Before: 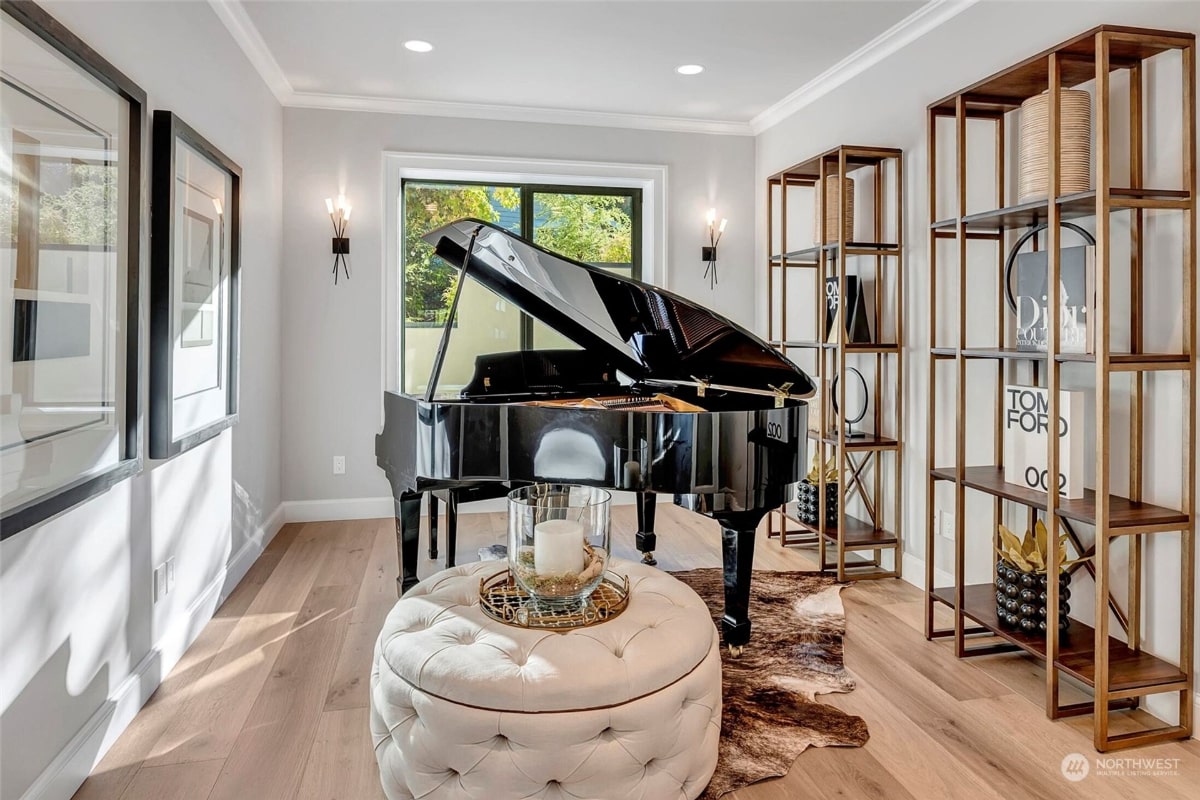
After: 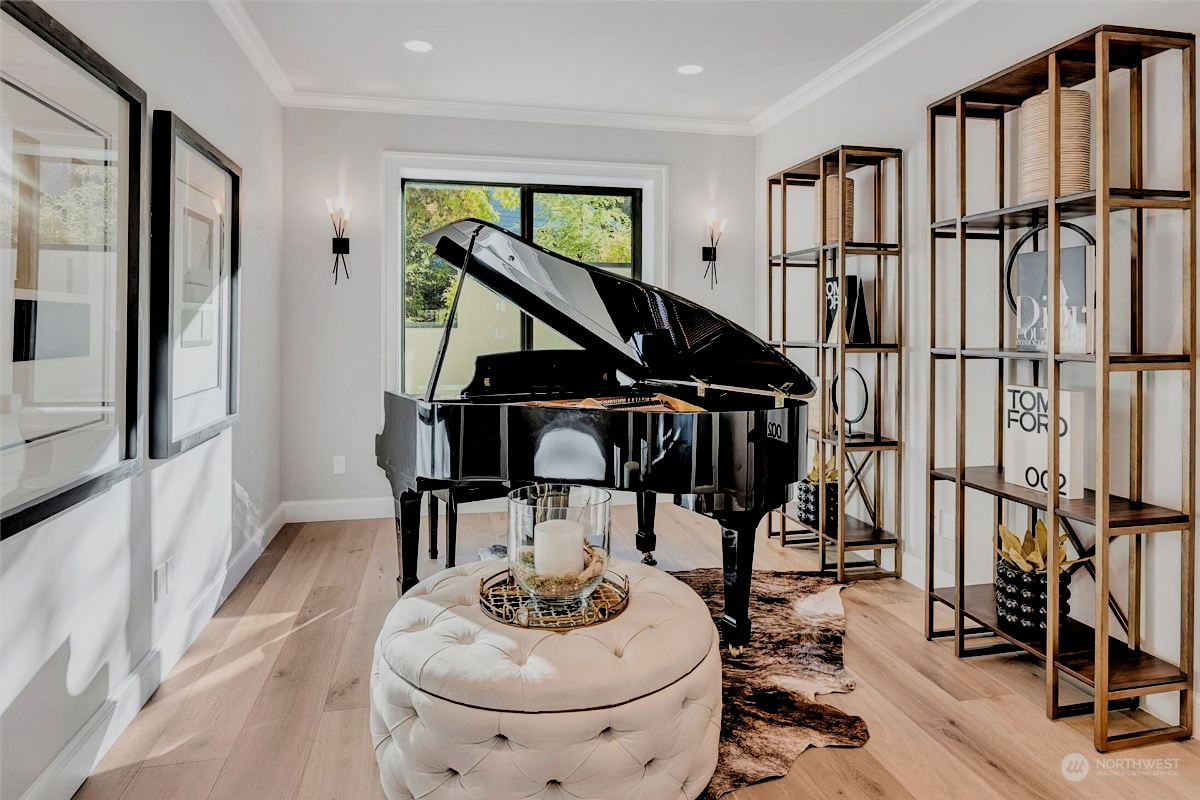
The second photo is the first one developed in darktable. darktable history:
filmic rgb: black relative exposure -2.92 EV, white relative exposure 4.56 EV, threshold 3.04 EV, hardness 1.75, contrast 1.263, enable highlight reconstruction true
